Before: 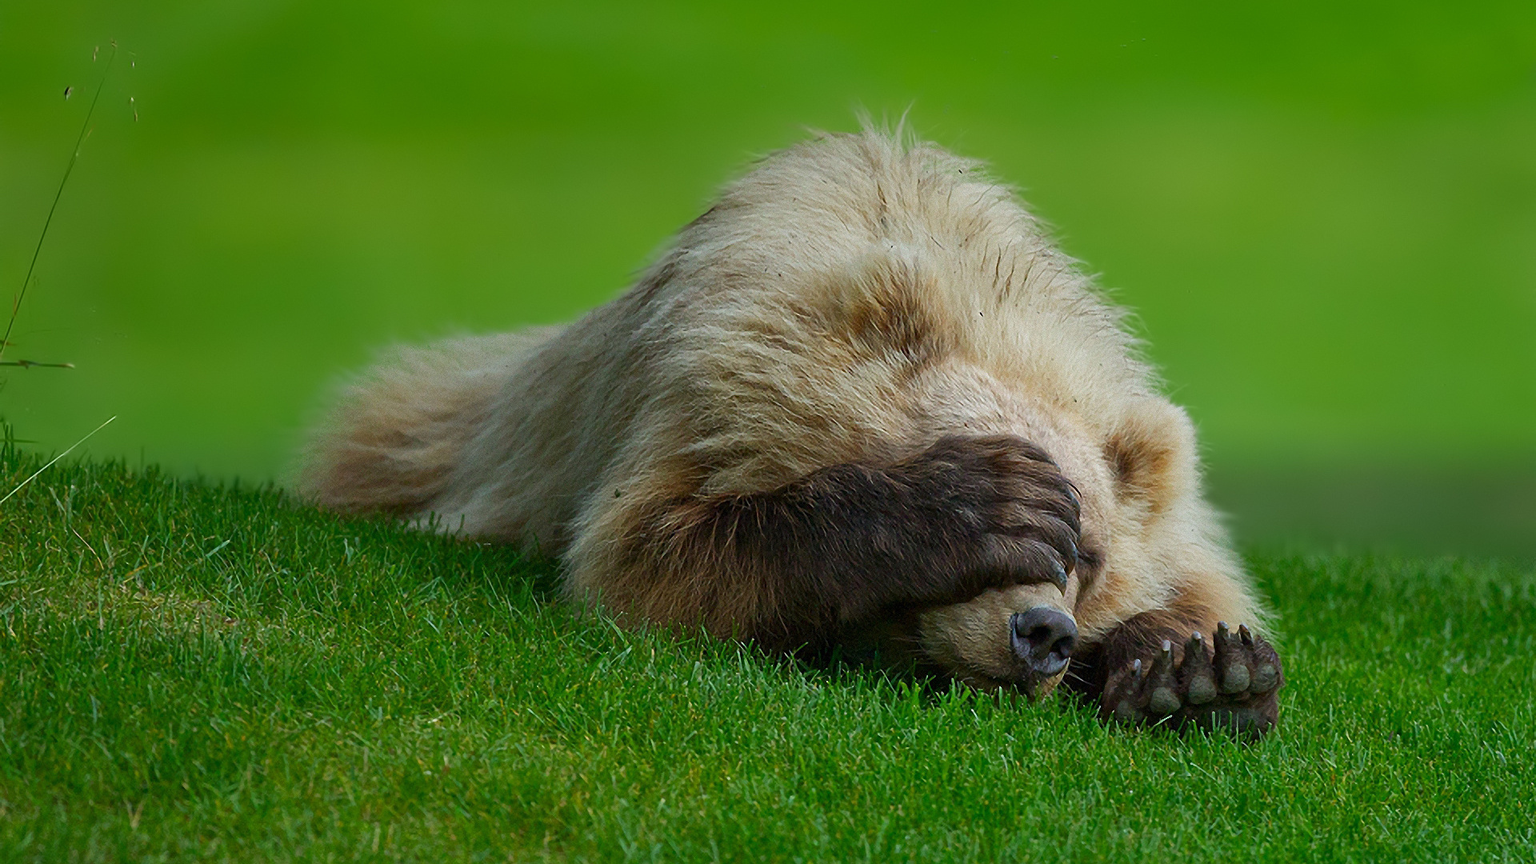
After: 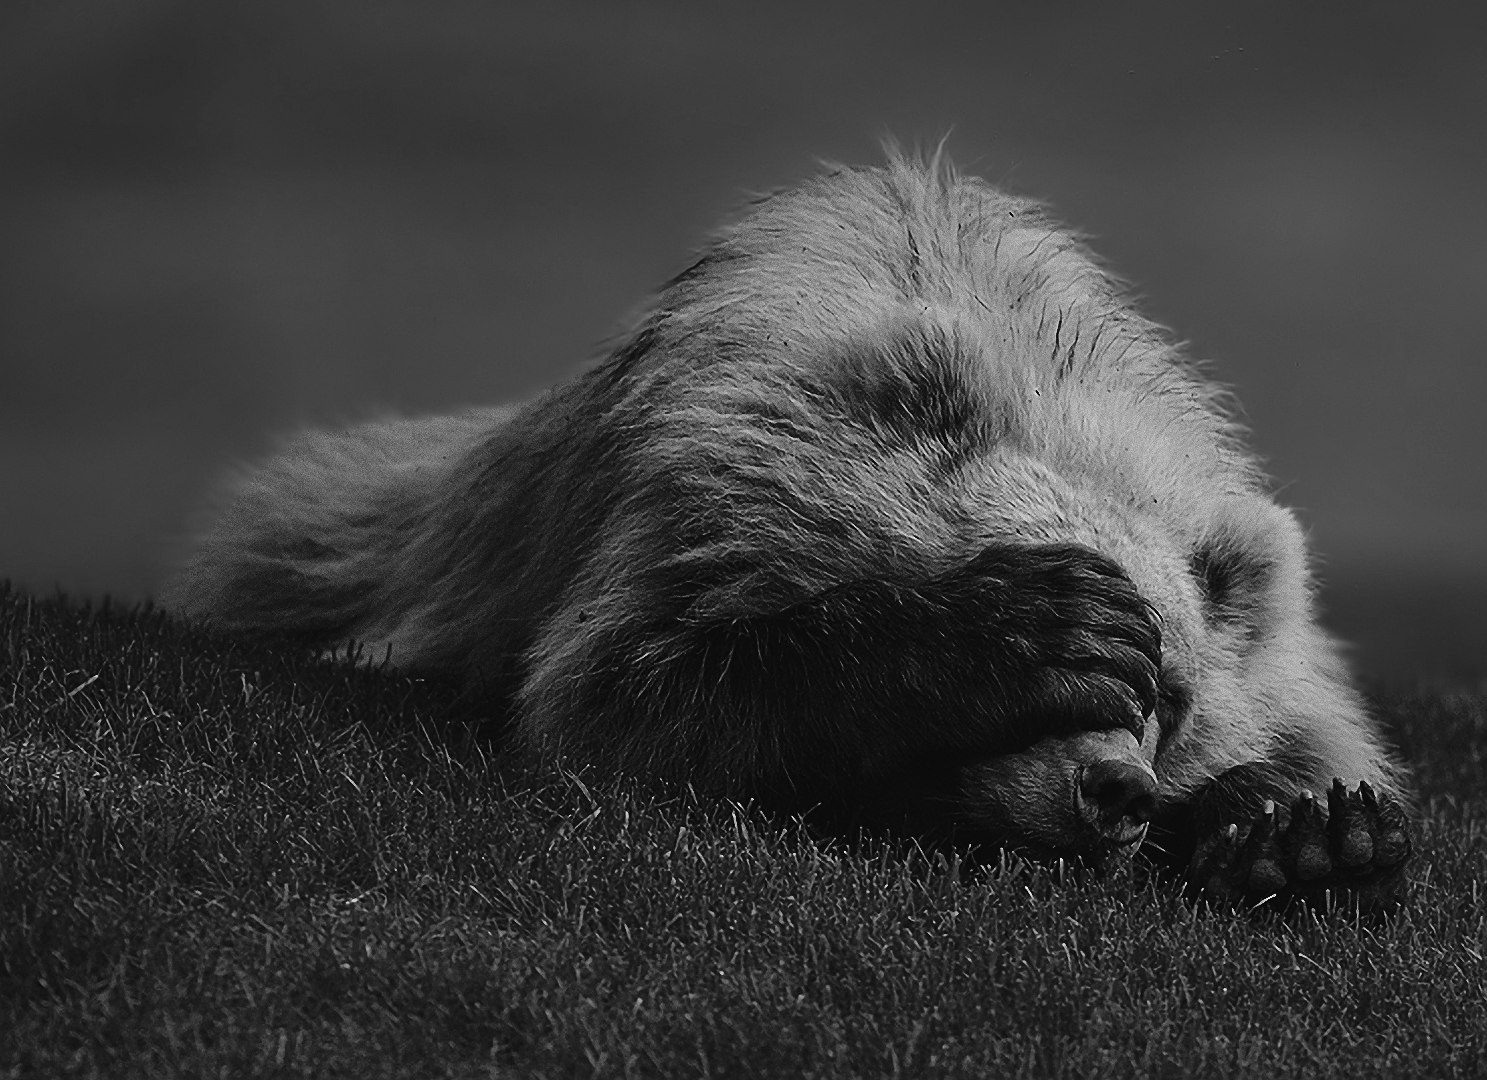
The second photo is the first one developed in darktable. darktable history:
crop: left 9.88%, right 12.664%
color calibration: output gray [0.21, 0.42, 0.37, 0], gray › normalize channels true, illuminant same as pipeline (D50), adaptation XYZ, x 0.346, y 0.359, gamut compression 0
sharpen: on, module defaults
exposure: exposure -0.048 EV, compensate highlight preservation false
filmic rgb: black relative exposure -5 EV, hardness 2.88, contrast 1.4, highlights saturation mix -20%
white balance: red 0.967, blue 1.049
rgb curve: curves: ch0 [(0, 0.186) (0.314, 0.284) (0.775, 0.708) (1, 1)], compensate middle gray true, preserve colors none
